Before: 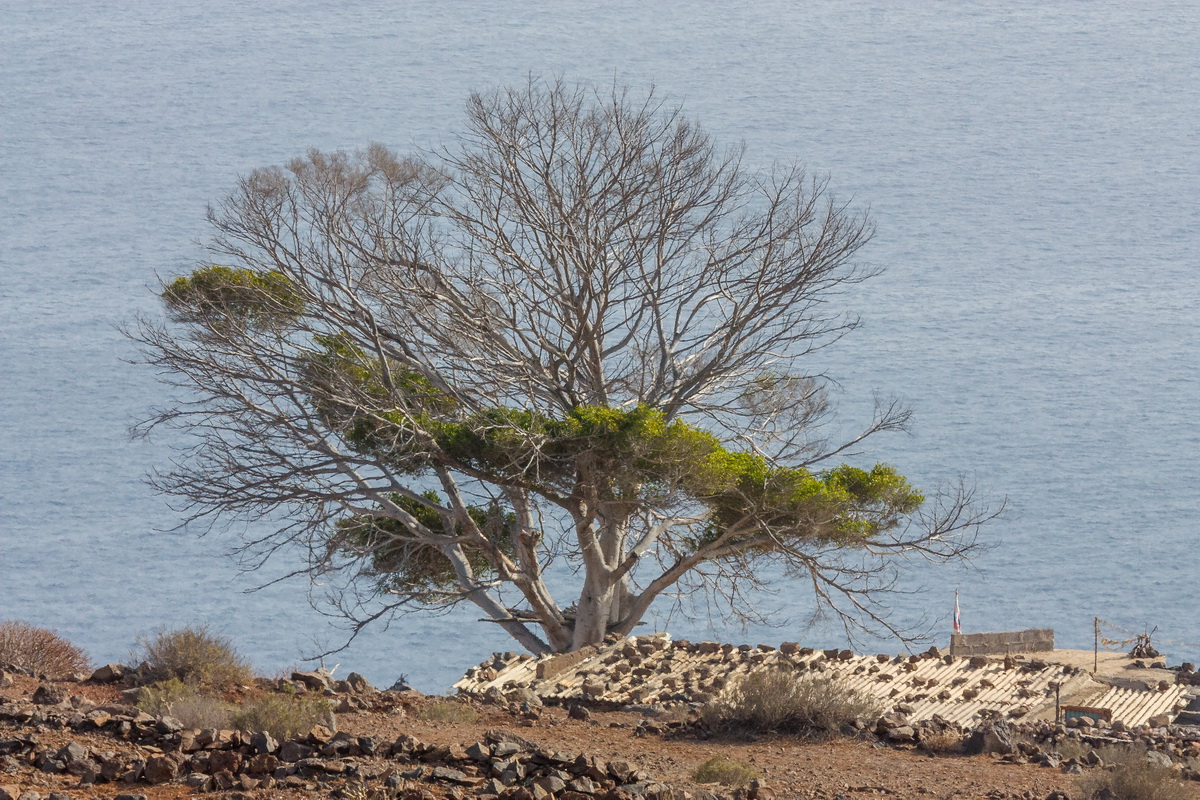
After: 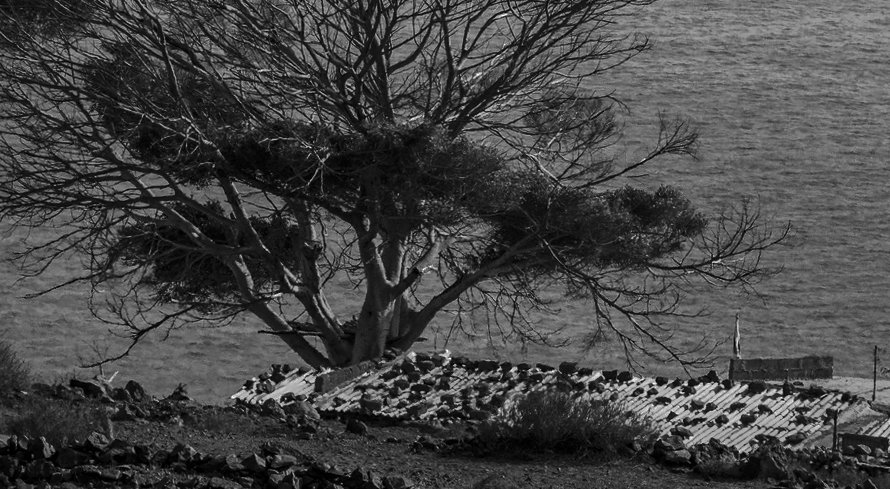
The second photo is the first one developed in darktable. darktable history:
crop and rotate: left 17.299%, top 35.115%, right 7.015%, bottom 1.024%
exposure: exposure 0.127 EV, compensate highlight preservation false
contrast brightness saturation: contrast -0.03, brightness -0.59, saturation -1
haze removal: strength 0.29, distance 0.25, compatibility mode true, adaptive false
rotate and perspective: rotation 1.57°, crop left 0.018, crop right 0.982, crop top 0.039, crop bottom 0.961
shadows and highlights: shadows 38.43, highlights -74.54
tone curve: curves: ch0 [(0, 0) (0.003, 0.003) (0.011, 0.011) (0.025, 0.022) (0.044, 0.039) (0.069, 0.055) (0.1, 0.074) (0.136, 0.101) (0.177, 0.134) (0.224, 0.171) (0.277, 0.216) (0.335, 0.277) (0.399, 0.345) (0.468, 0.427) (0.543, 0.526) (0.623, 0.636) (0.709, 0.731) (0.801, 0.822) (0.898, 0.917) (1, 1)], preserve colors none
